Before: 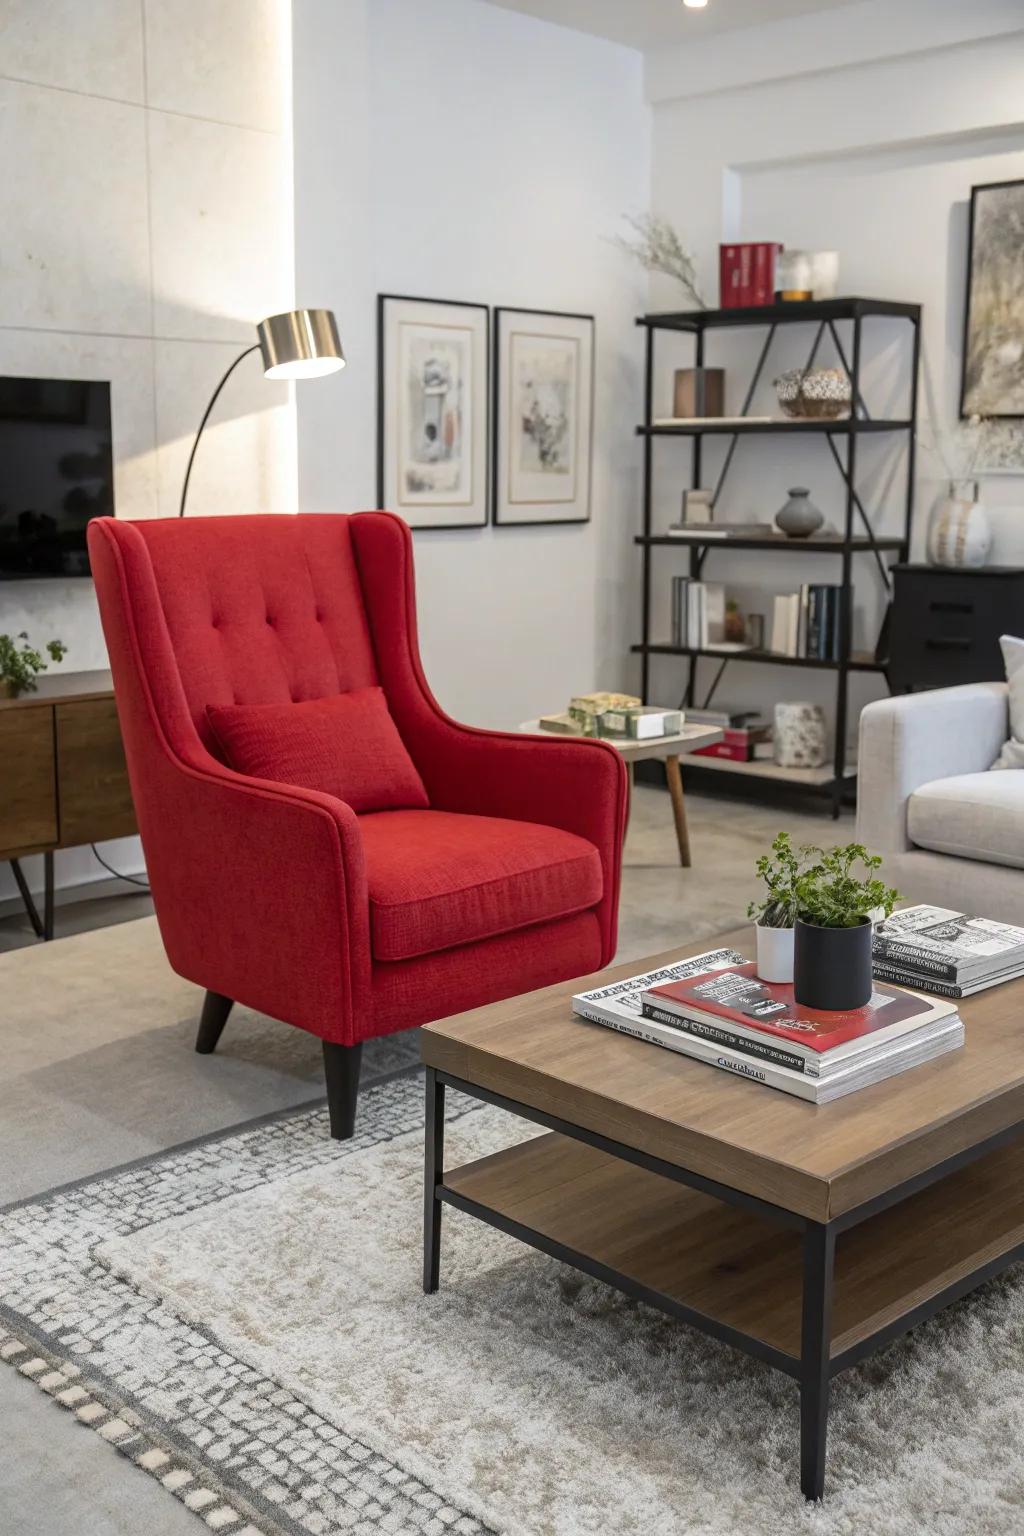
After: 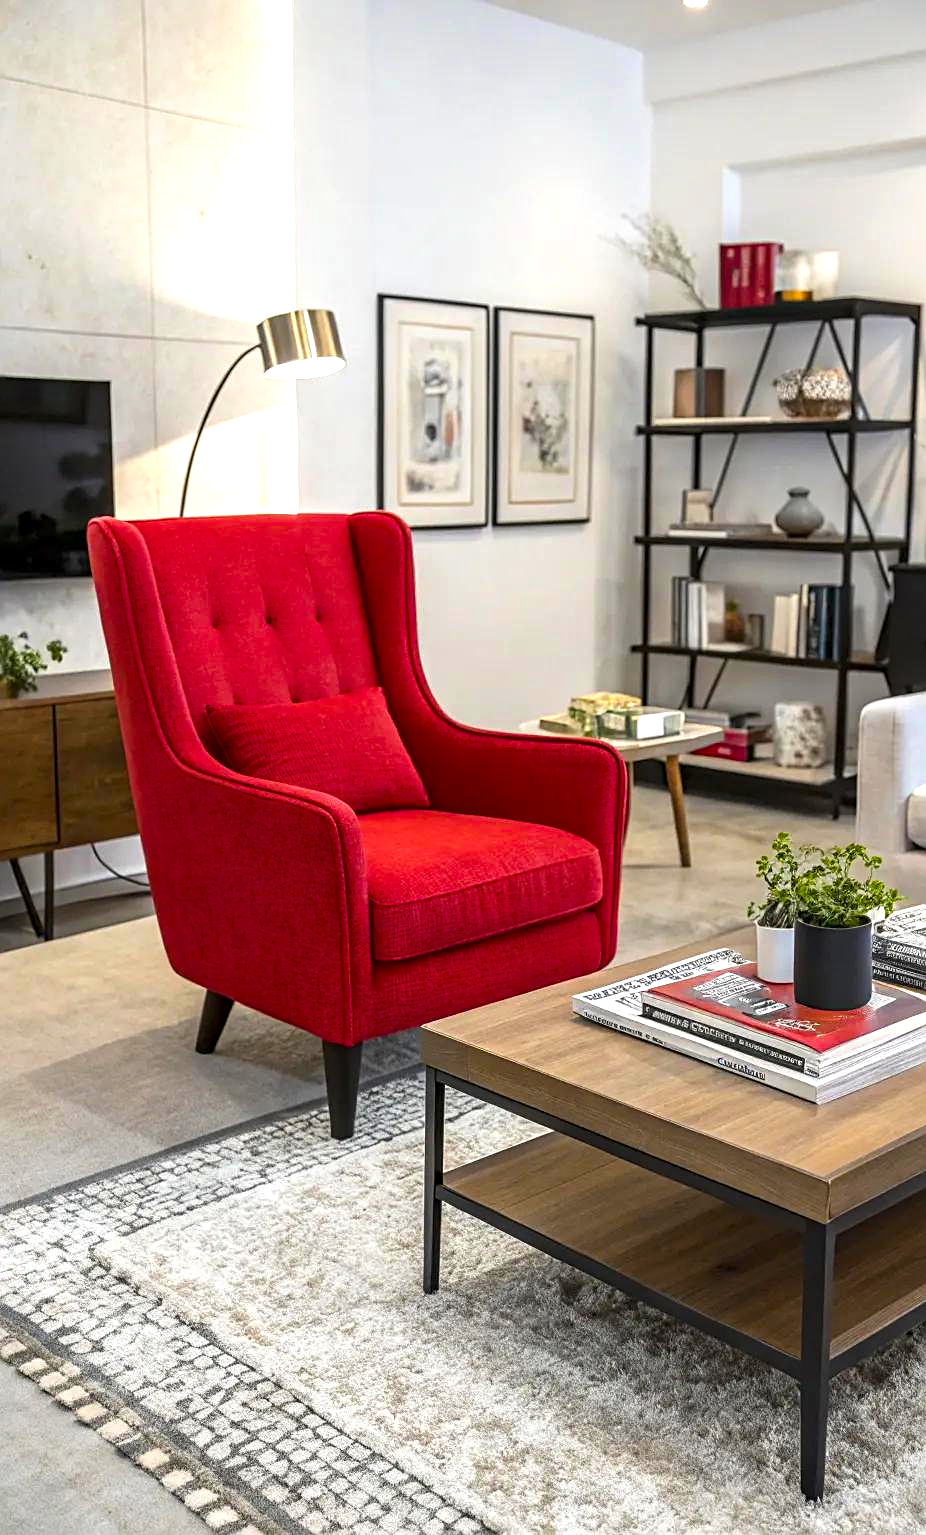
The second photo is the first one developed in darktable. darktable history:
exposure: black level correction 0.001, exposure 0.5 EV, compensate exposure bias true, compensate highlight preservation false
color balance rgb: global offset › luminance 0.484%, perceptual saturation grading › global saturation 25.045%, global vibrance 20%
local contrast: highlights 23%, shadows 75%, midtone range 0.75
crop: right 9.508%, bottom 0.025%
sharpen: on, module defaults
